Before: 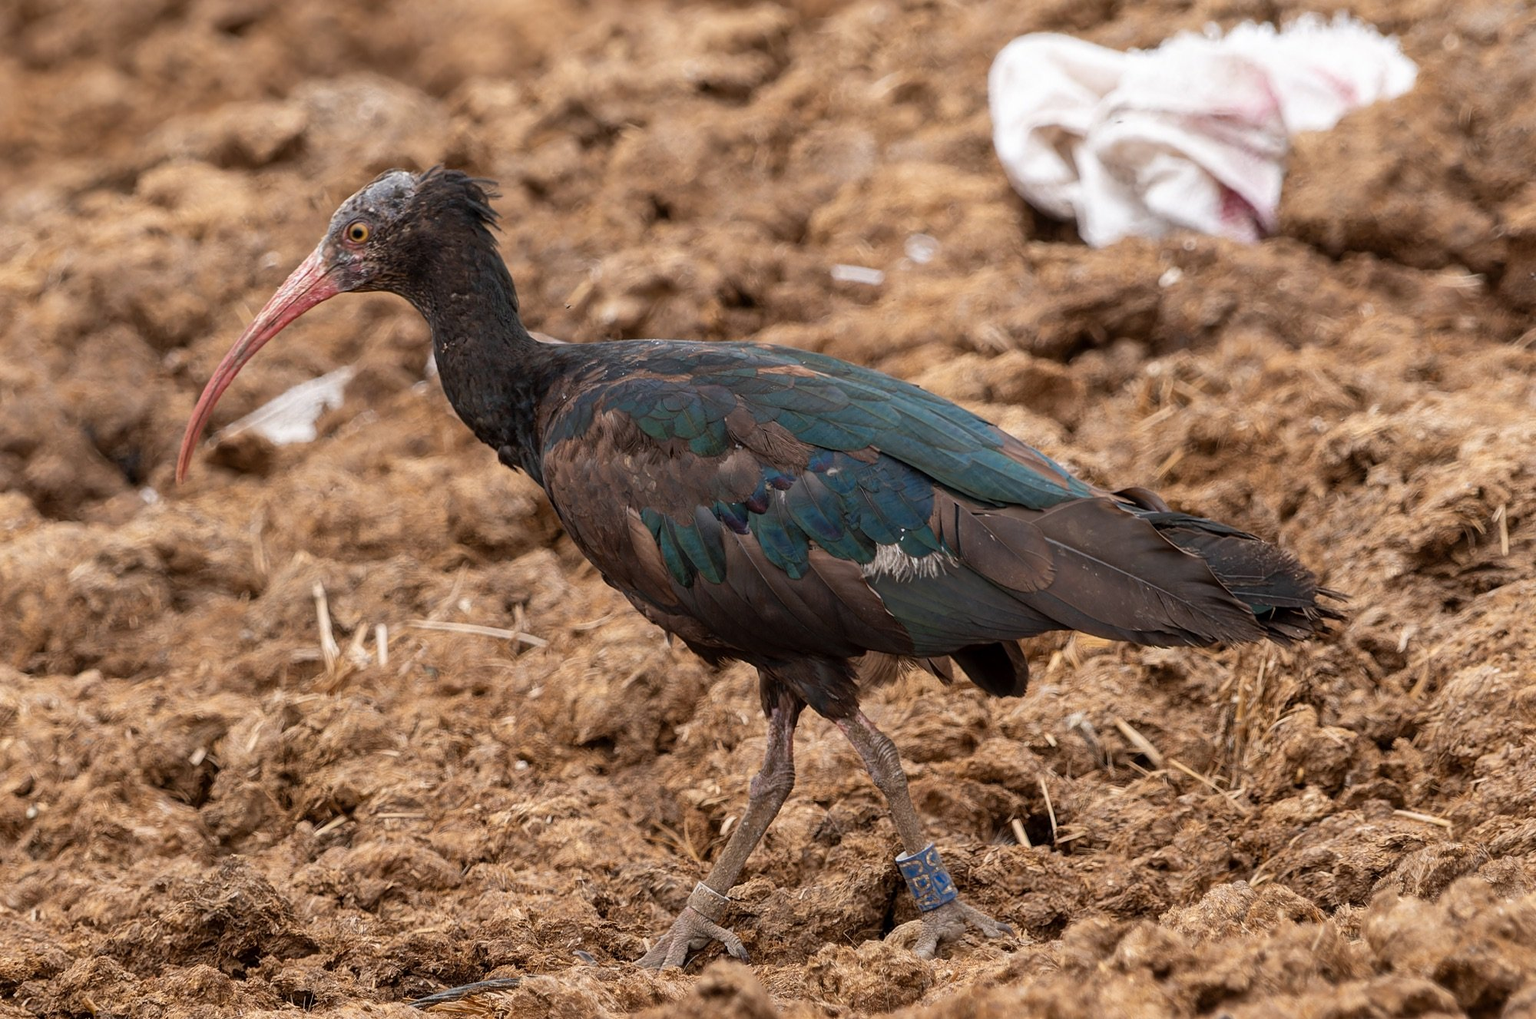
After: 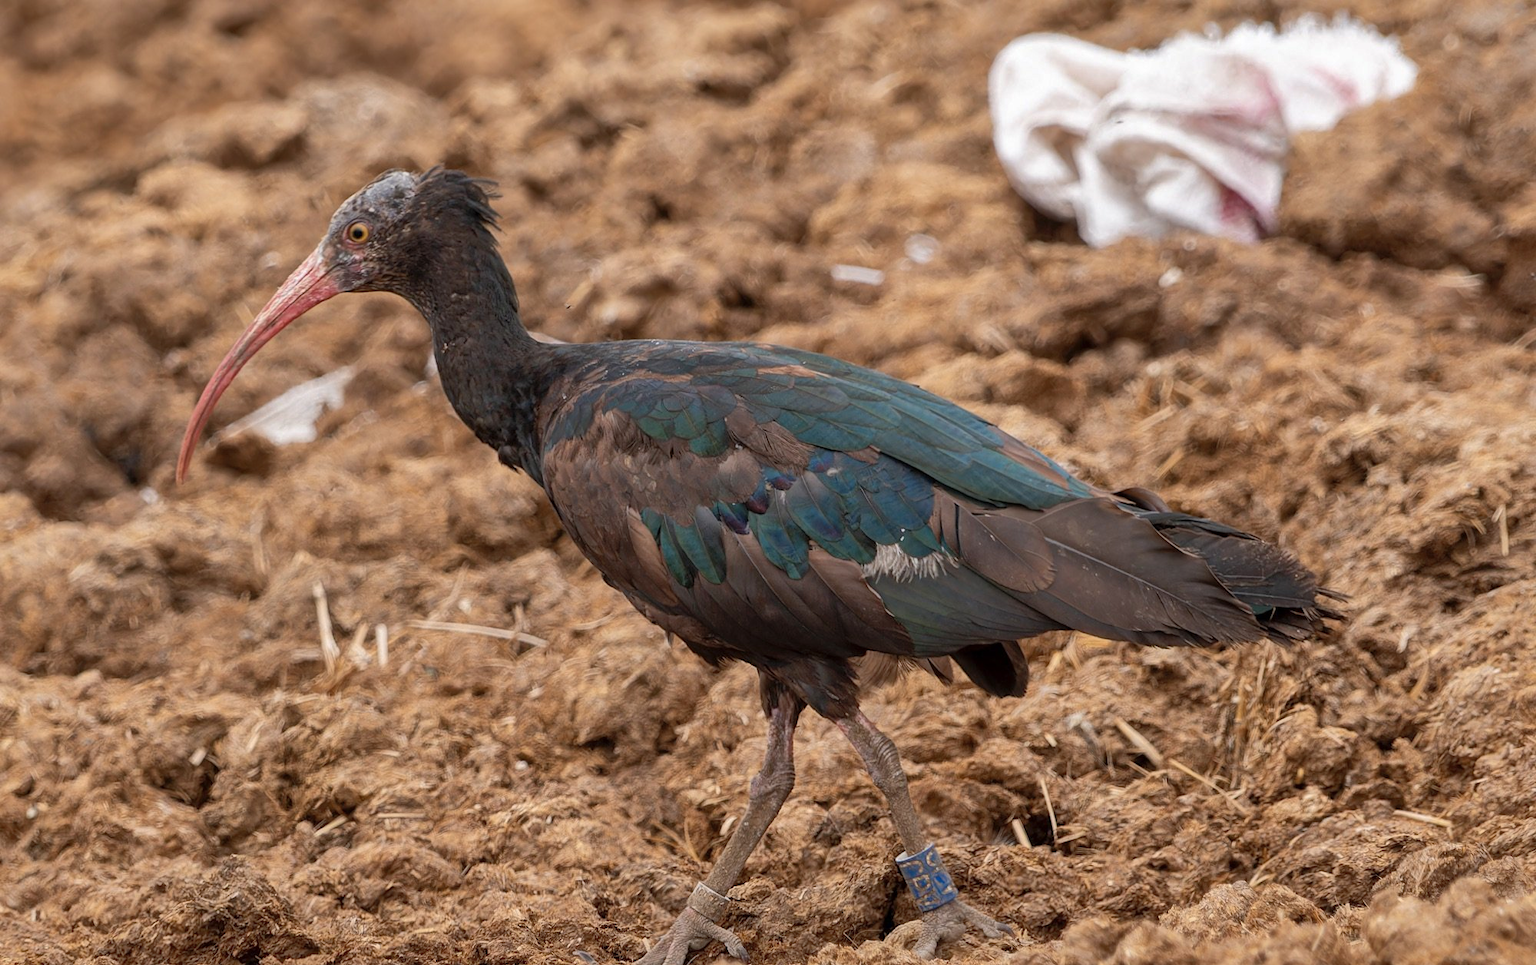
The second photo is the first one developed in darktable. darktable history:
crop and rotate: top 0.013%, bottom 5.251%
shadows and highlights: on, module defaults
